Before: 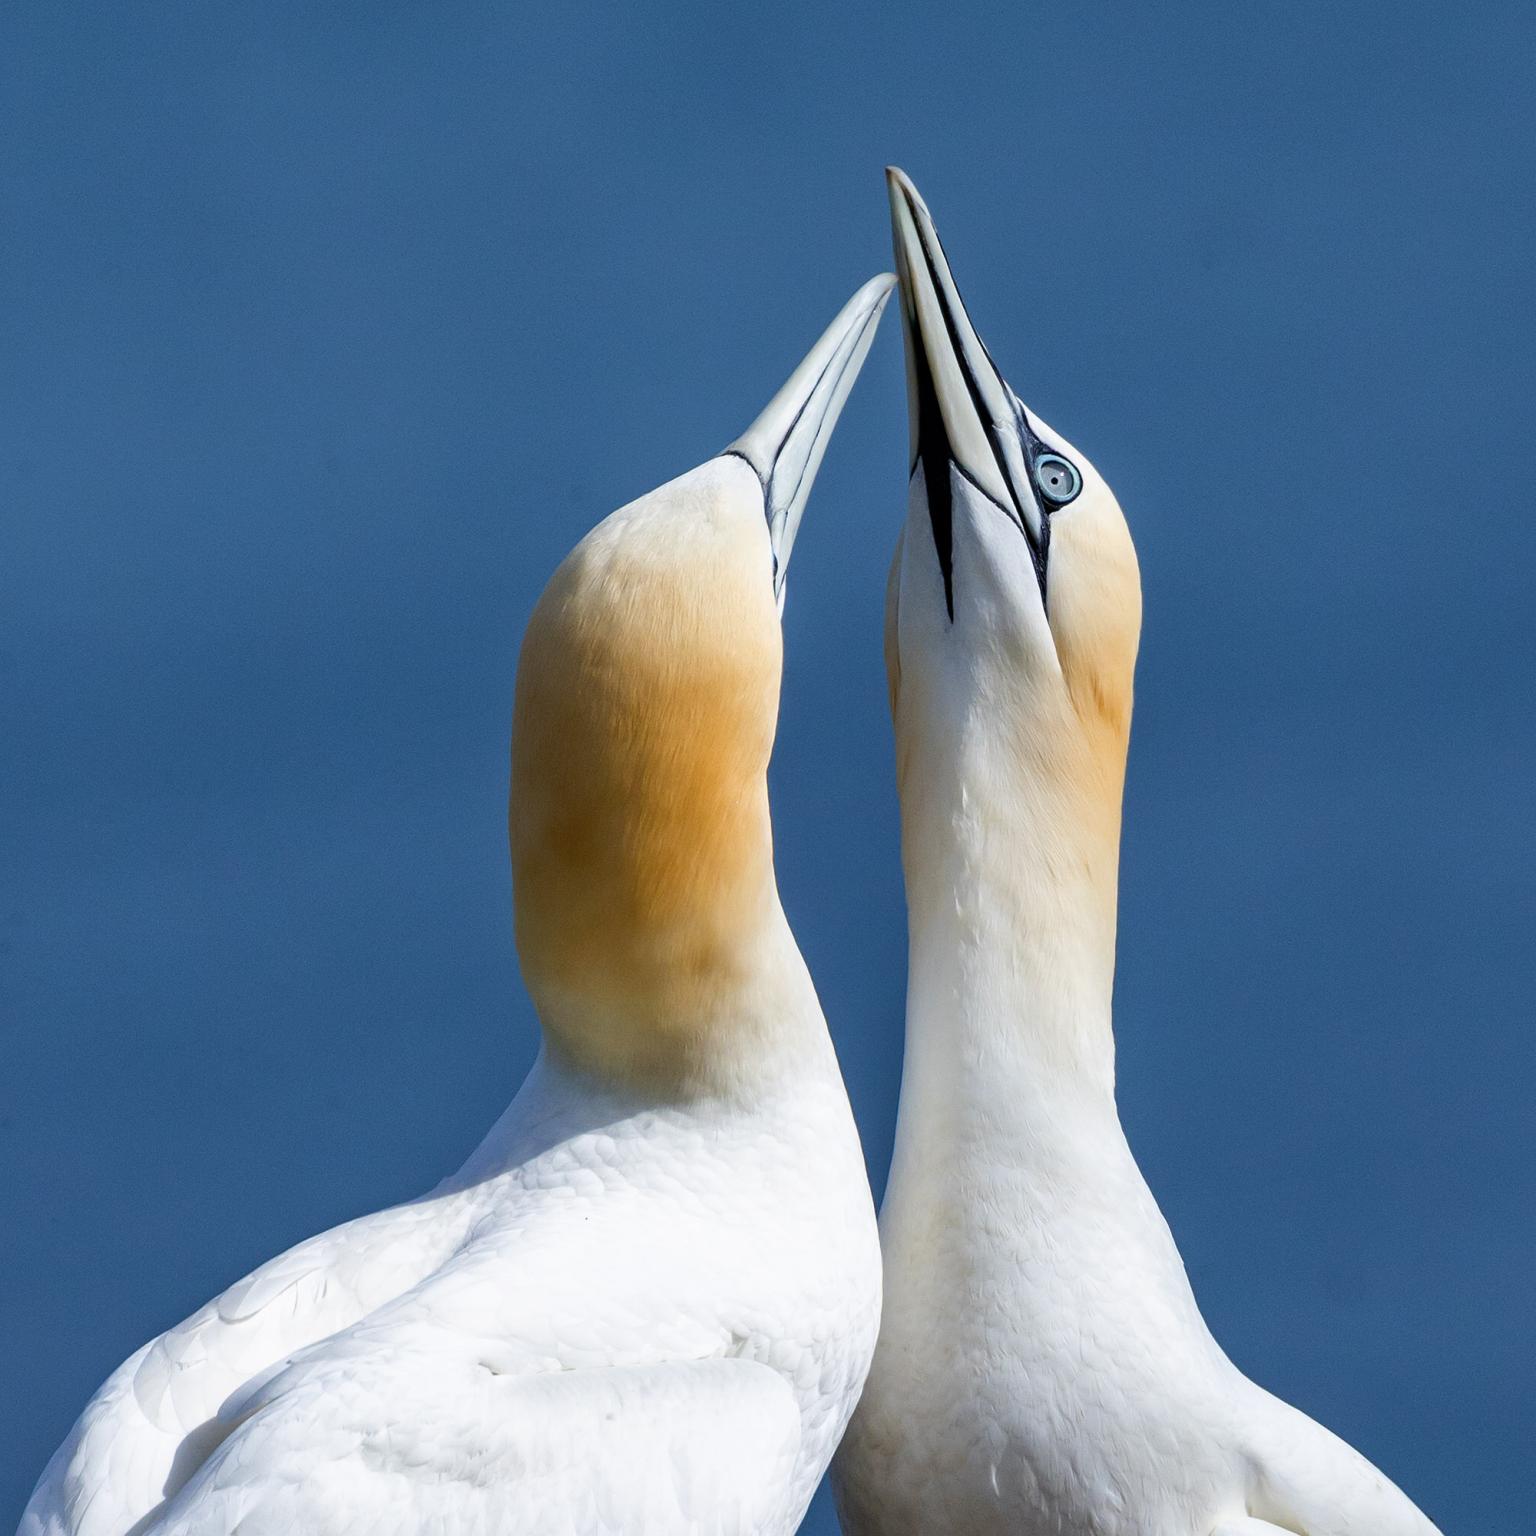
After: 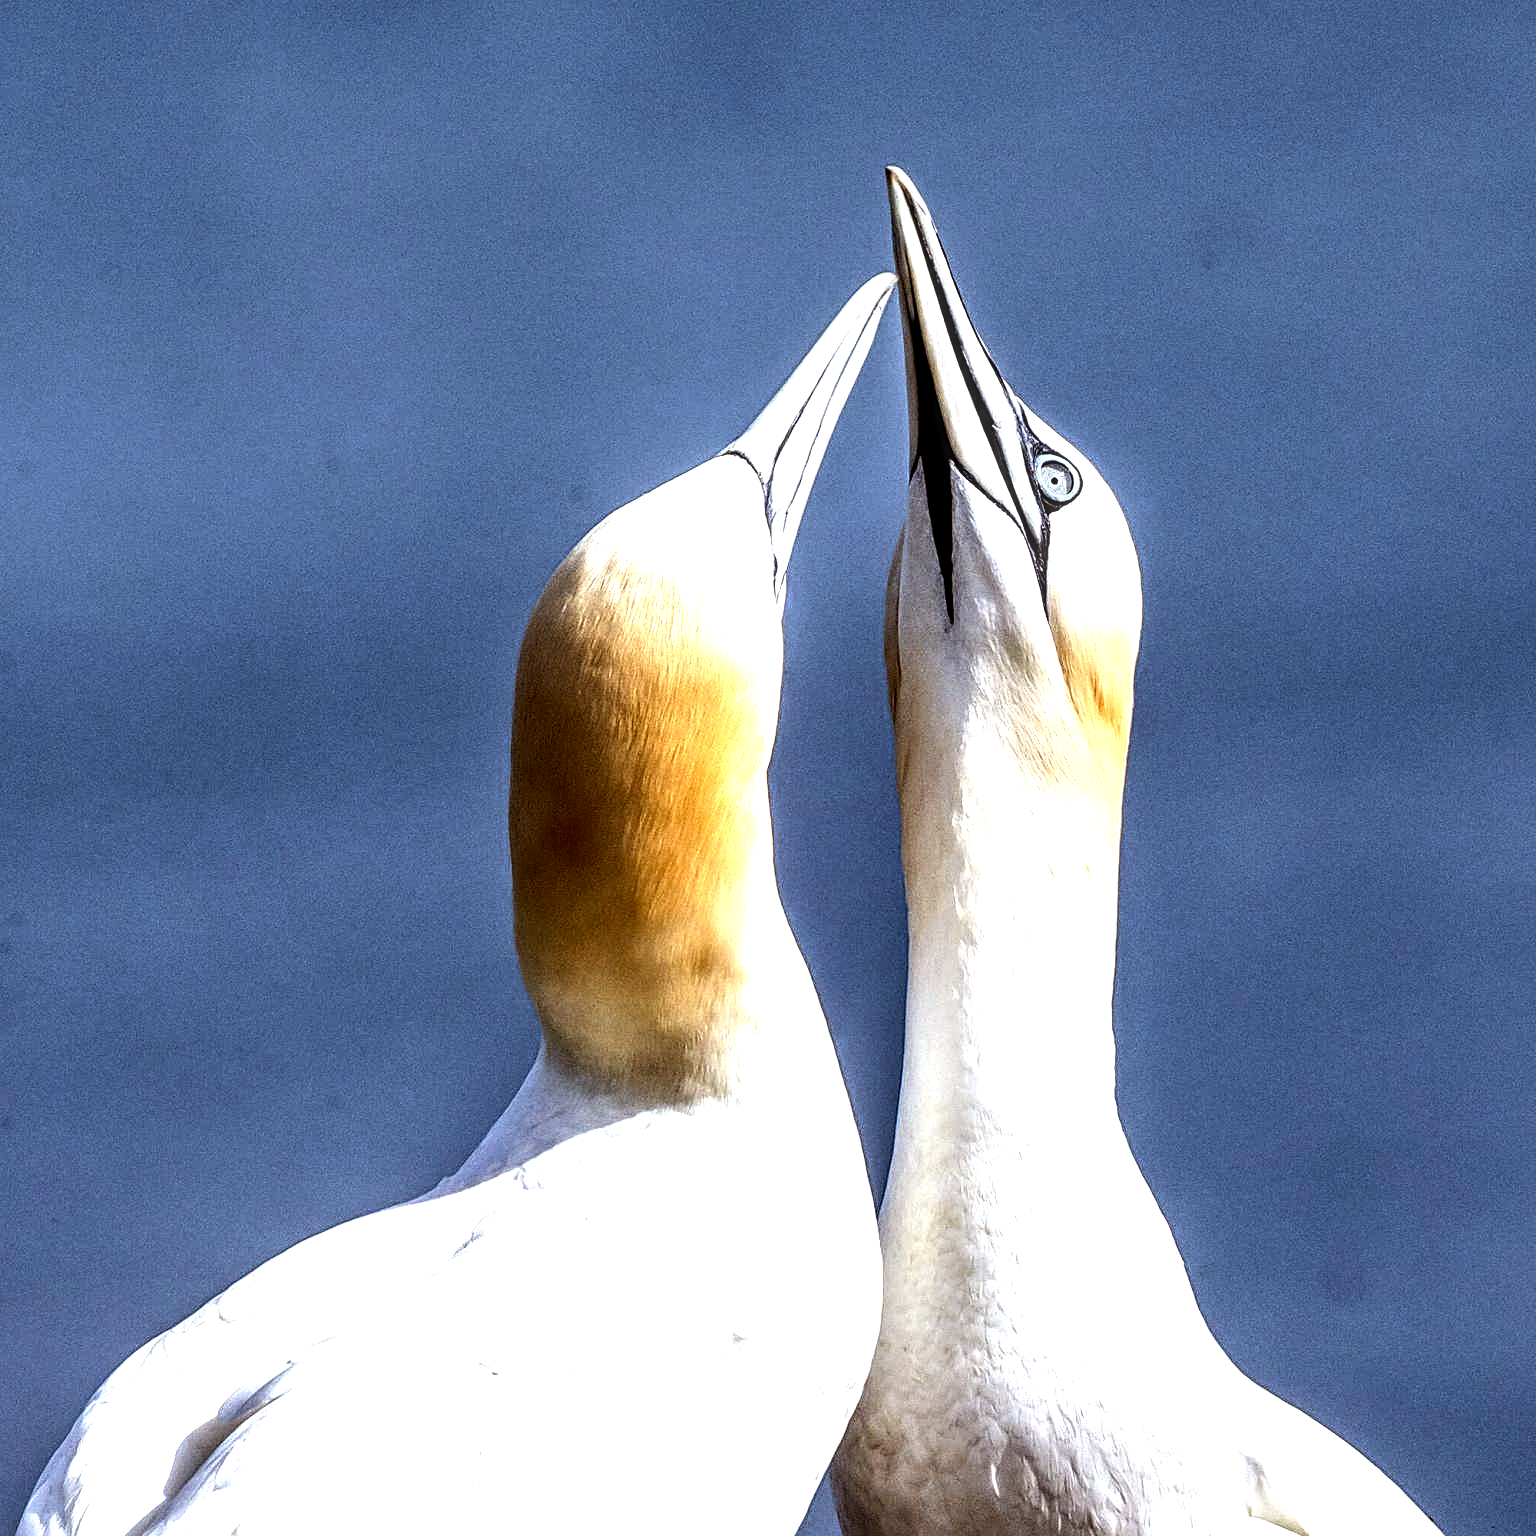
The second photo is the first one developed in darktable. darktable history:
sharpen: on, module defaults
tone equalizer: -8 EV -0.75 EV, -7 EV -0.7 EV, -6 EV -0.6 EV, -5 EV -0.4 EV, -3 EV 0.4 EV, -2 EV 0.6 EV, -1 EV 0.7 EV, +0 EV 0.75 EV, edges refinement/feathering 500, mask exposure compensation -1.57 EV, preserve details no
local contrast: detail 203%
exposure: exposure 0.217 EV, compensate highlight preservation false
rgb levels: mode RGB, independent channels, levels [[0, 0.5, 1], [0, 0.521, 1], [0, 0.536, 1]]
white balance: emerald 1
